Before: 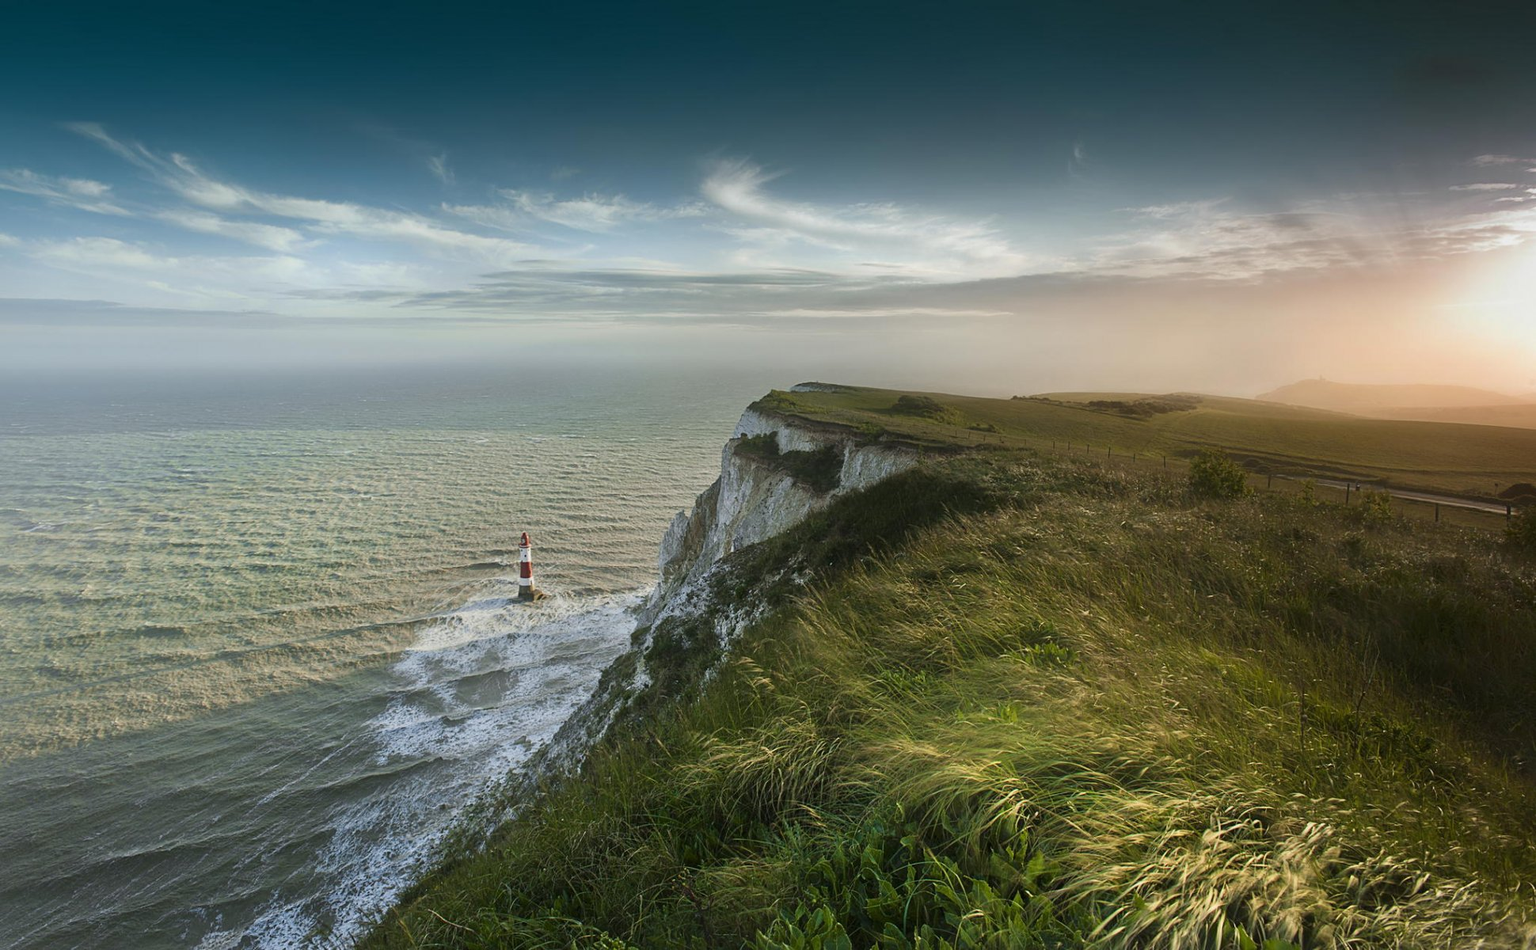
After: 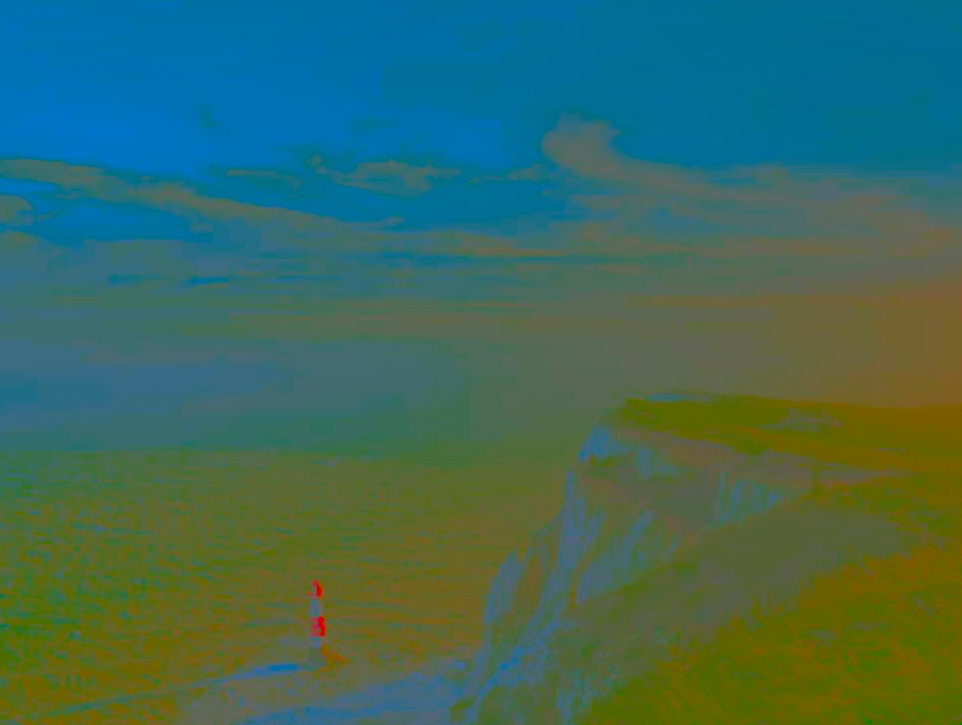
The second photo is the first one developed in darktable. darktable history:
exposure: black level correction 0.001, exposure 1.87 EV, compensate highlight preservation false
crop: left 17.916%, top 7.801%, right 32.478%, bottom 31.703%
tone equalizer: -8 EV -1.1 EV, -7 EV -0.99 EV, -6 EV -0.897 EV, -5 EV -0.564 EV, -3 EV 0.555 EV, -2 EV 0.892 EV, -1 EV 1.01 EV, +0 EV 1.06 EV, edges refinement/feathering 500, mask exposure compensation -1.57 EV, preserve details no
contrast brightness saturation: contrast -0.972, brightness -0.162, saturation 0.739
